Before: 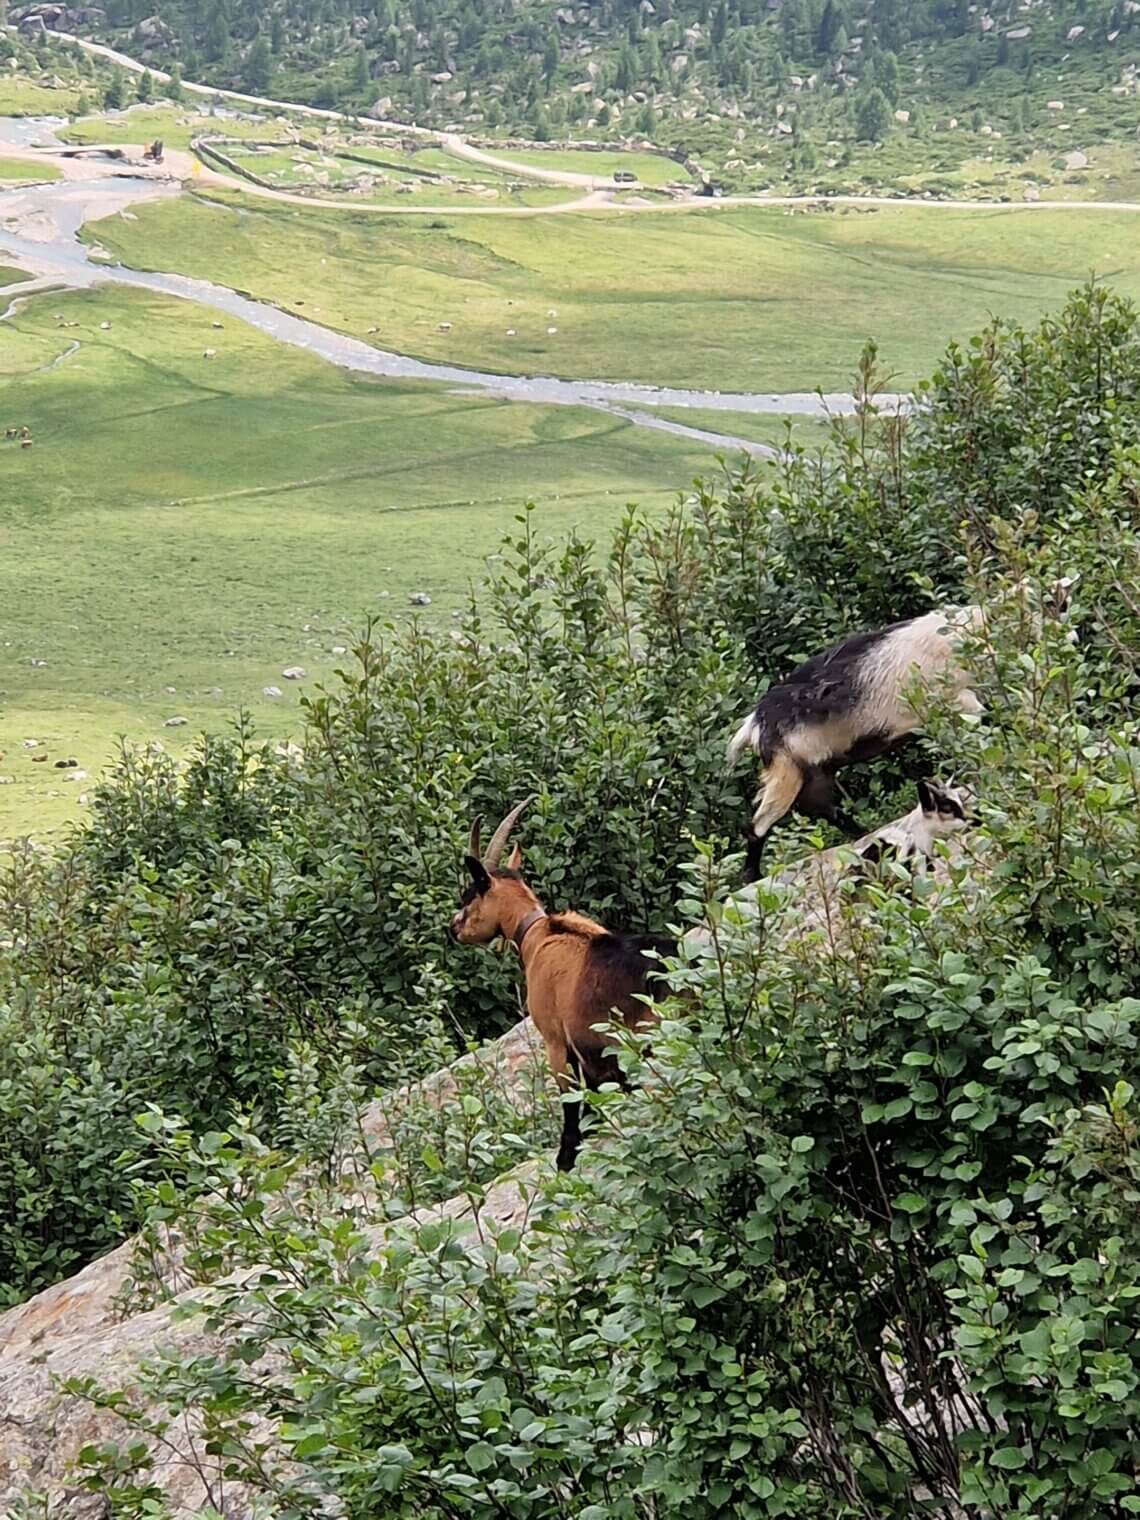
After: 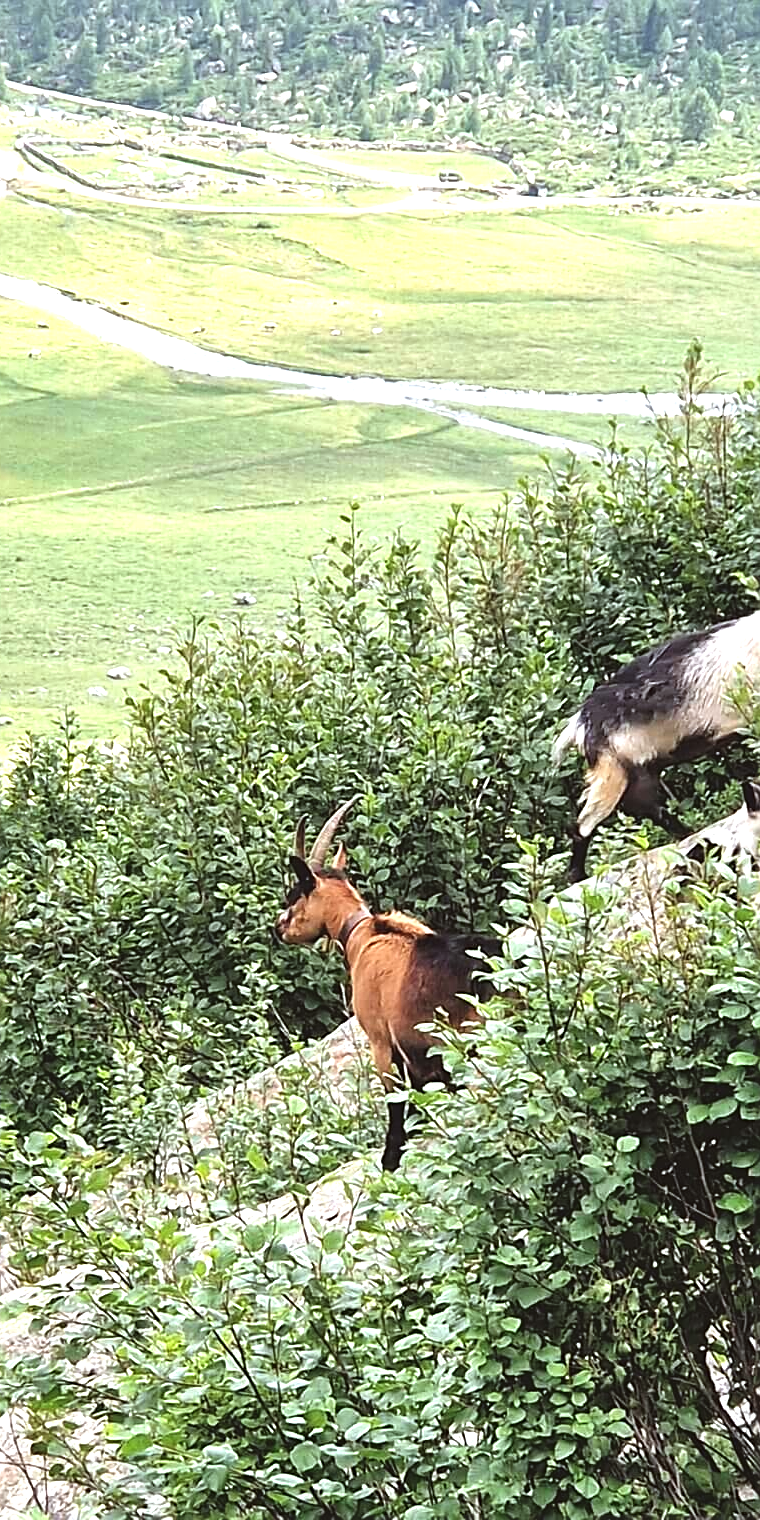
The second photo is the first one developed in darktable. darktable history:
exposure: black level correction -0.005, exposure 1.008 EV, compensate highlight preservation false
crop: left 15.399%, right 17.895%
sharpen: on, module defaults
color correction: highlights a* -2.86, highlights b* -2.69, shadows a* 2.2, shadows b* 2.96
